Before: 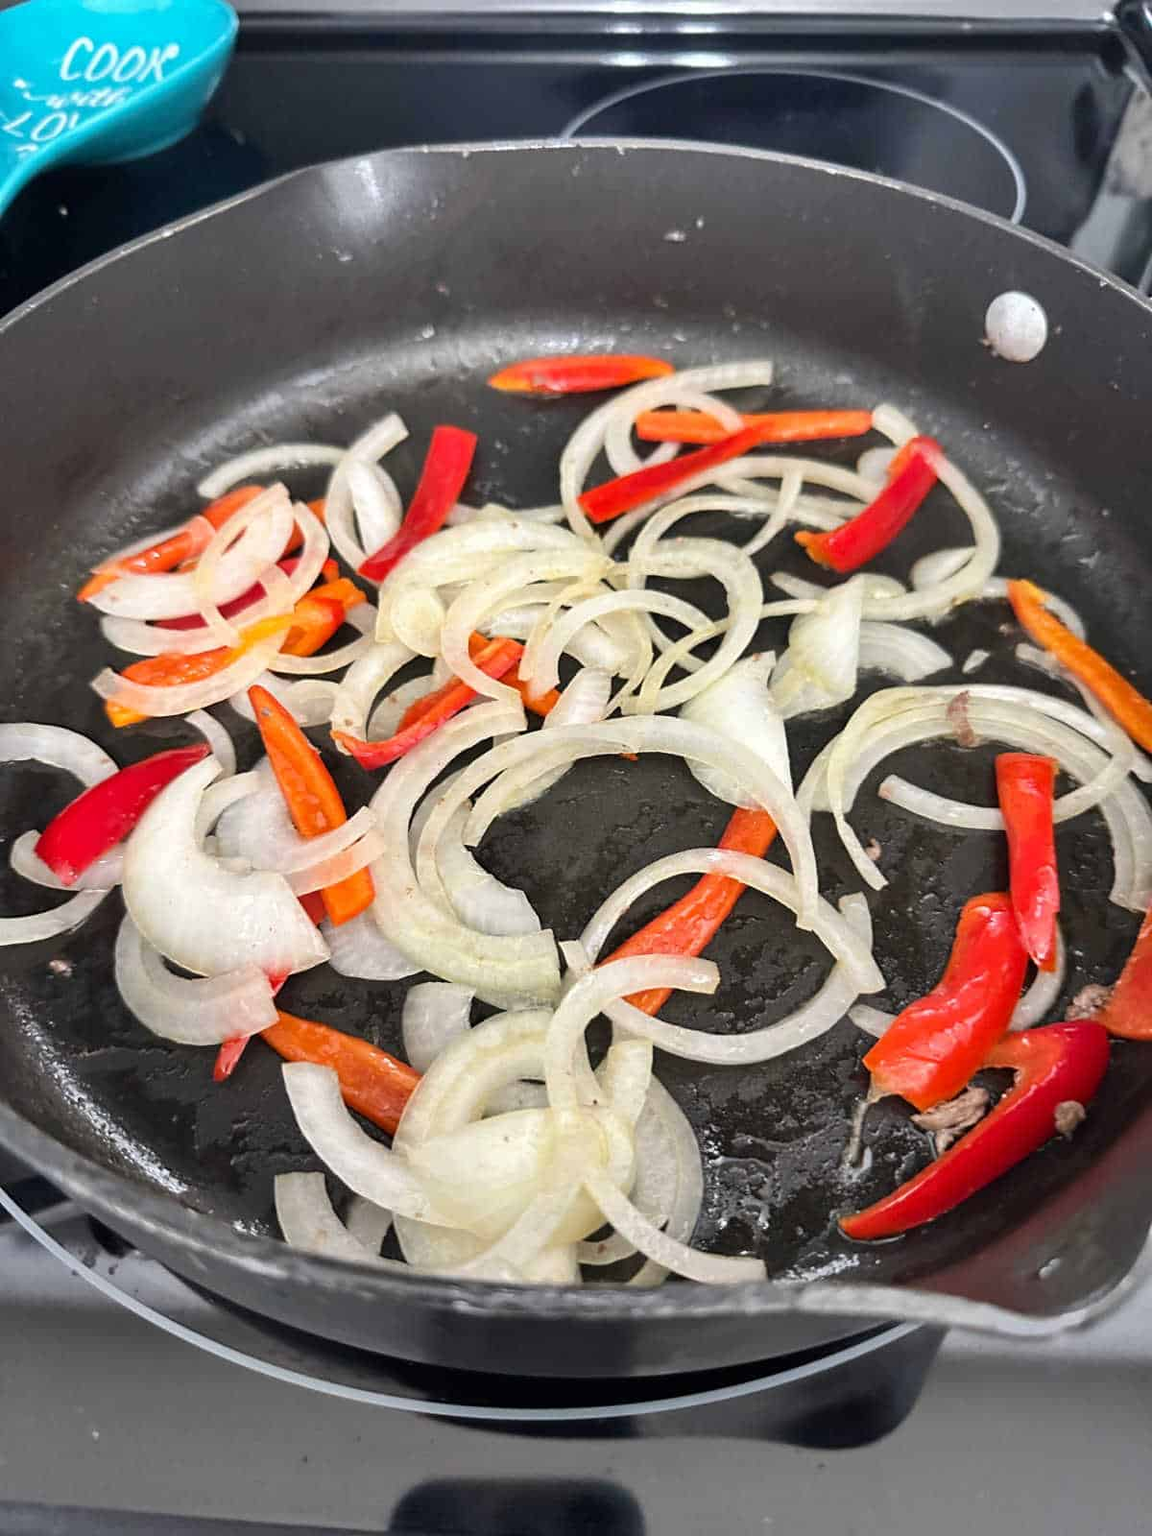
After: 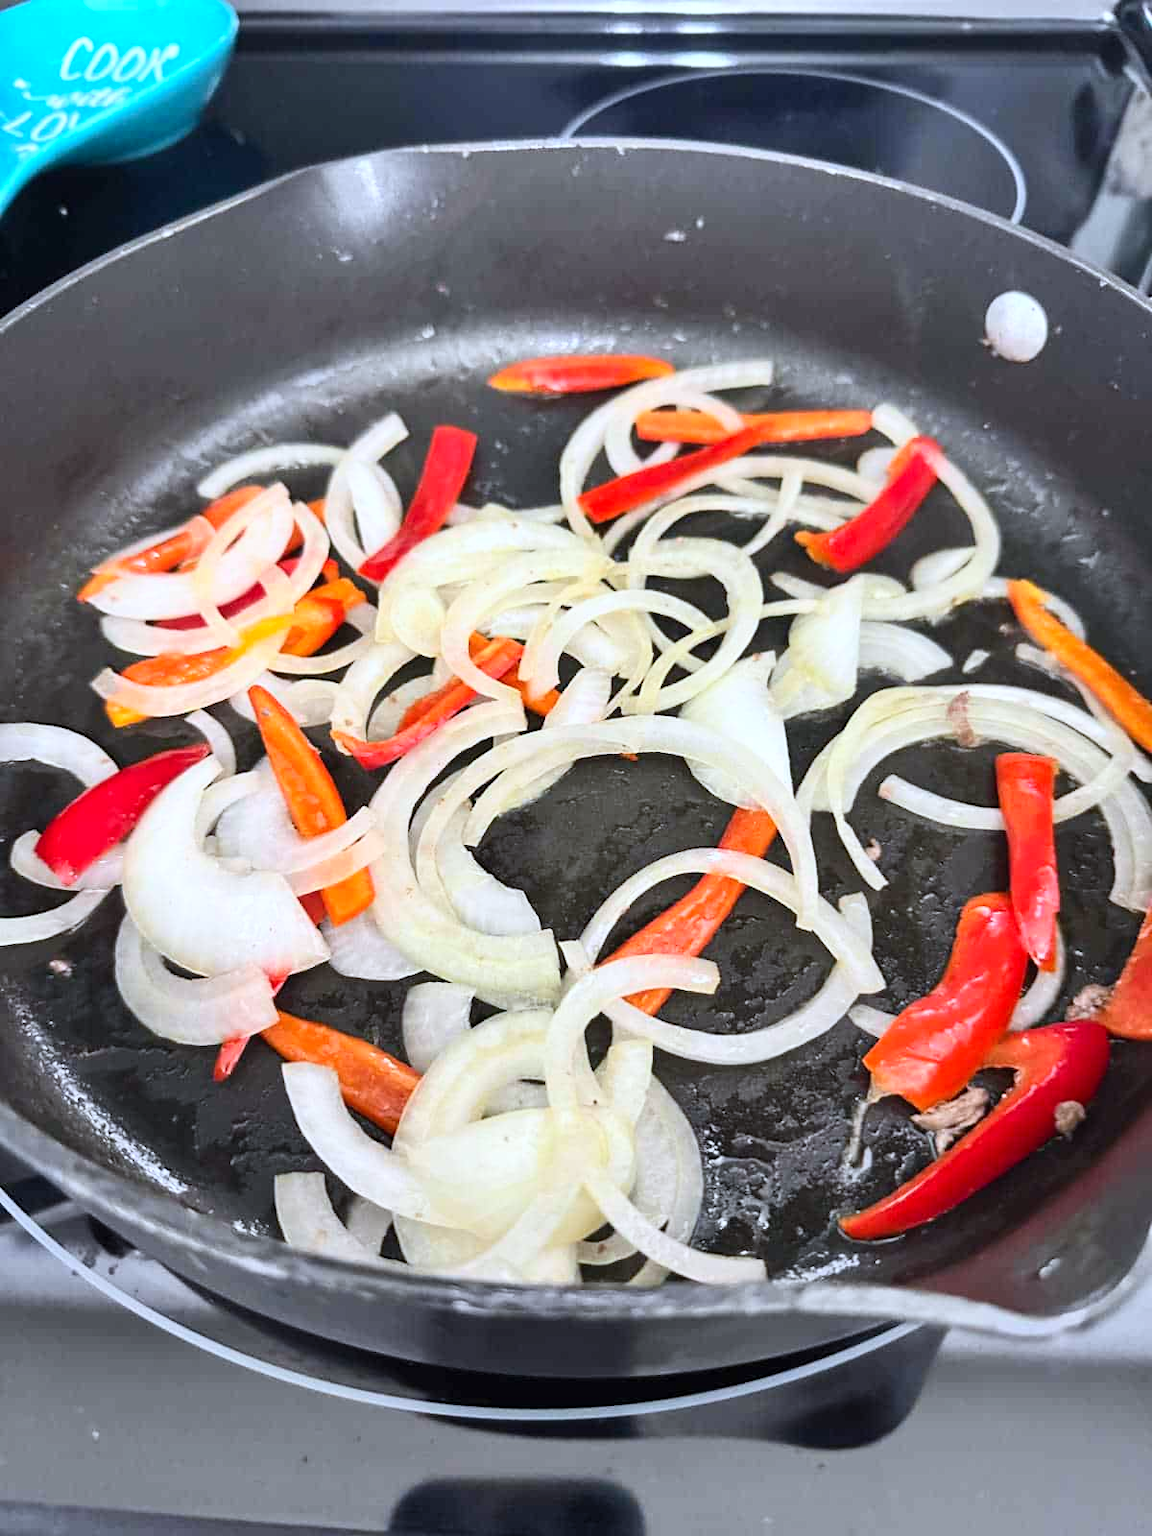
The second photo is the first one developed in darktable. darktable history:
white balance: red 0.954, blue 1.079
contrast brightness saturation: contrast 0.2, brightness 0.15, saturation 0.14
